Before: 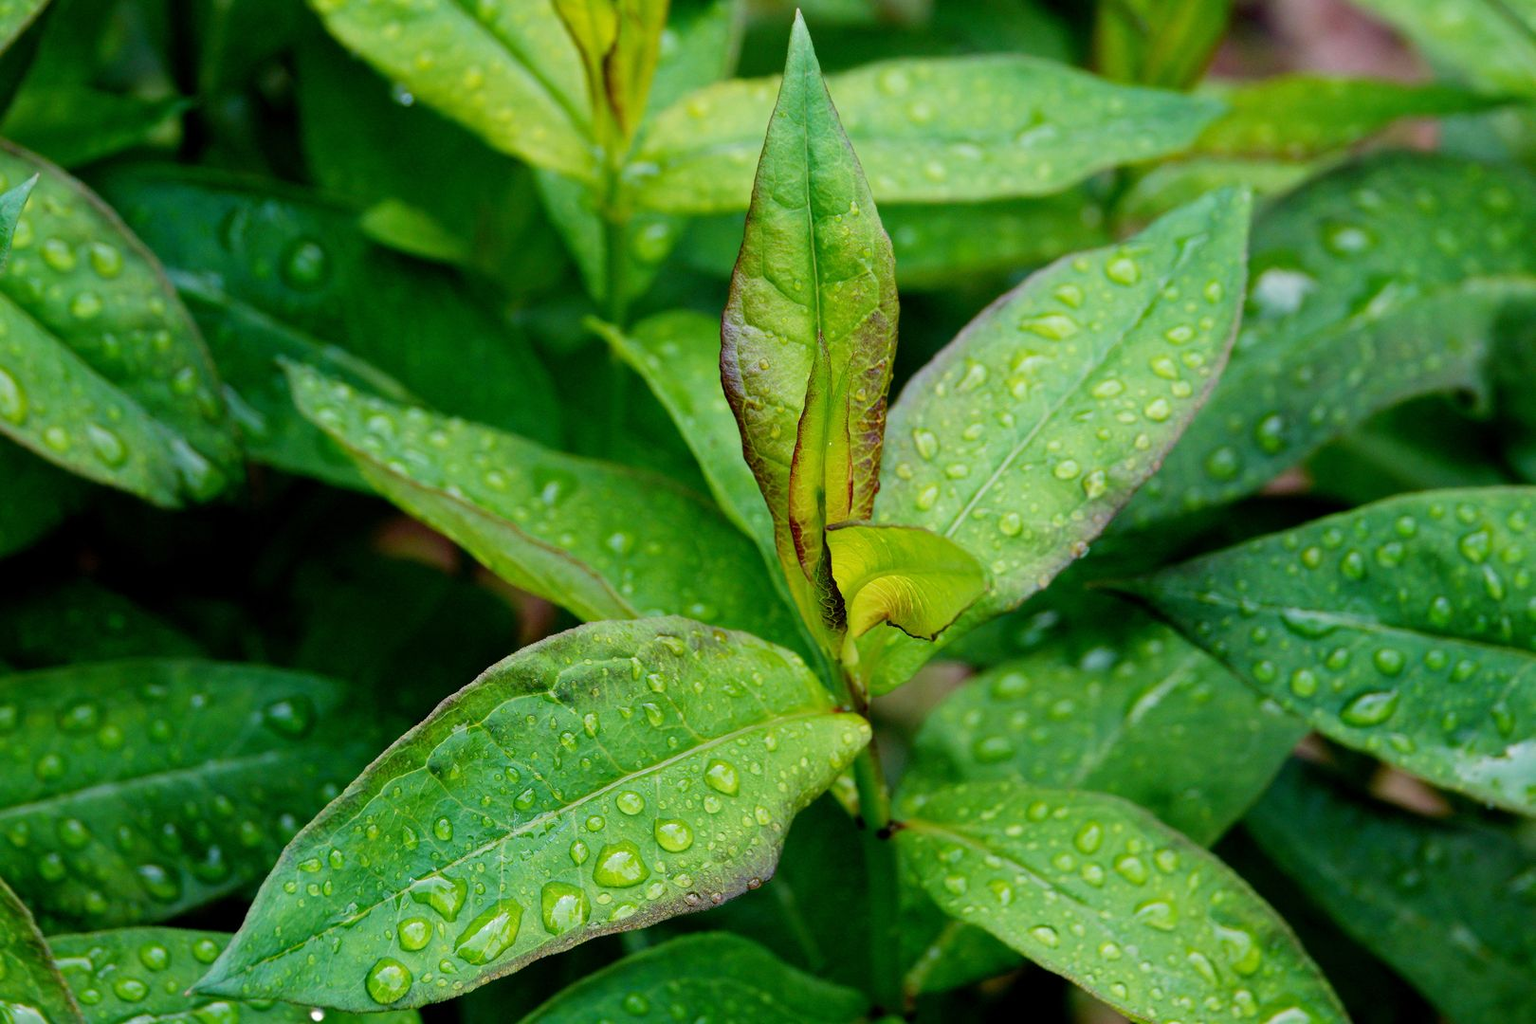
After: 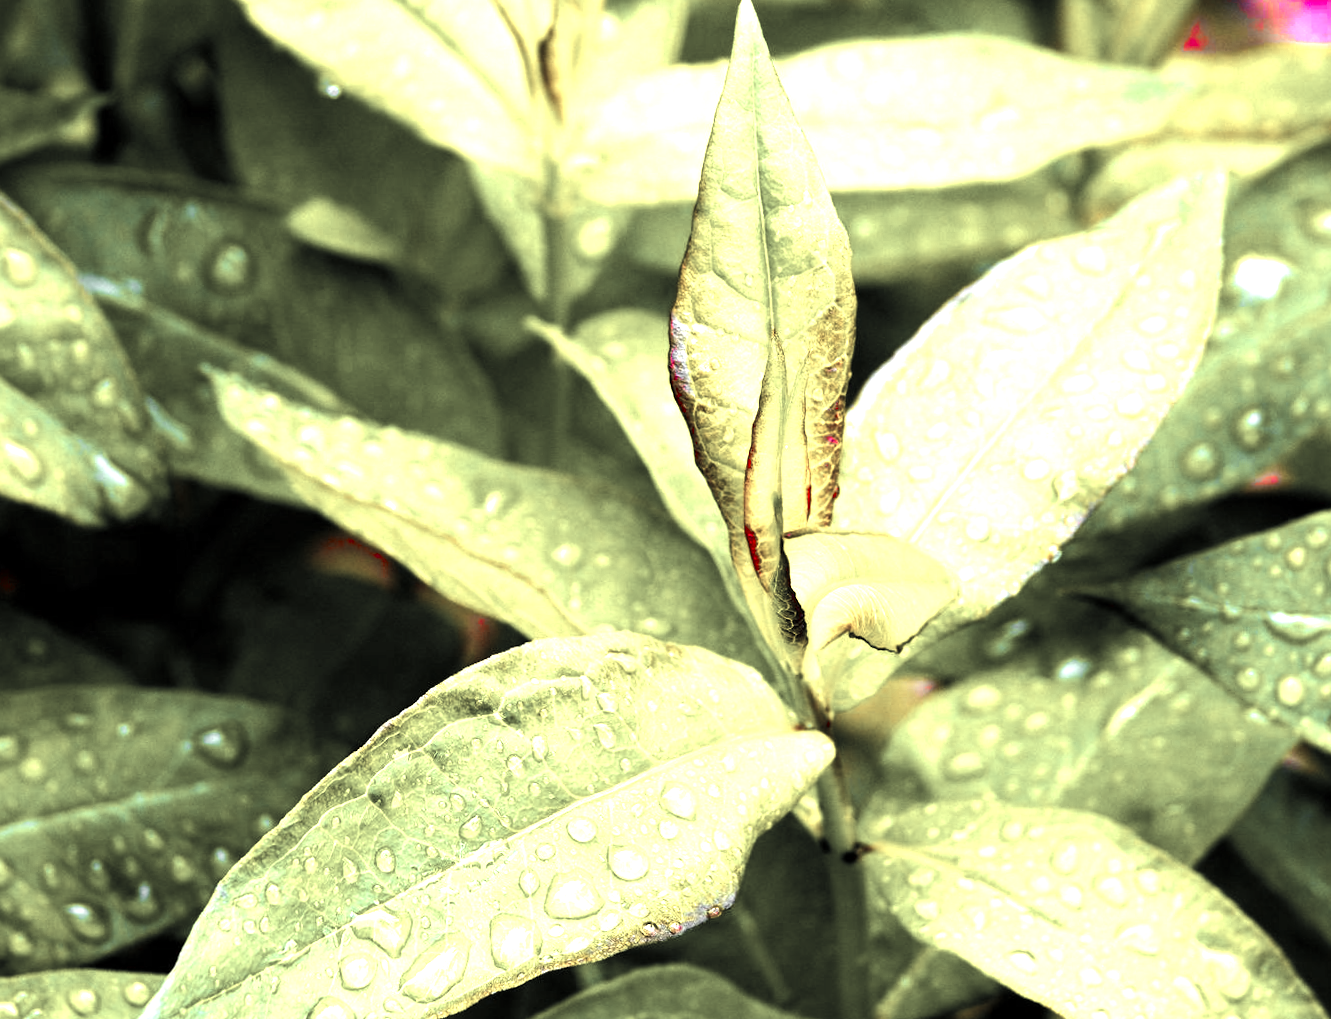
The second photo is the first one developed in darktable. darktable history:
exposure: exposure 0.6 EV, compensate highlight preservation false
color balance rgb: linear chroma grading › highlights 100%, linear chroma grading › global chroma 23.41%, perceptual saturation grading › global saturation 35.38%, hue shift -10.68°, perceptual brilliance grading › highlights 47.25%, perceptual brilliance grading › mid-tones 22.2%, perceptual brilliance grading › shadows -5.93%
crop and rotate: angle 1°, left 4.281%, top 0.642%, right 11.383%, bottom 2.486%
color zones: curves: ch1 [(0, 0.831) (0.08, 0.771) (0.157, 0.268) (0.241, 0.207) (0.562, -0.005) (0.714, -0.013) (0.876, 0.01) (1, 0.831)]
